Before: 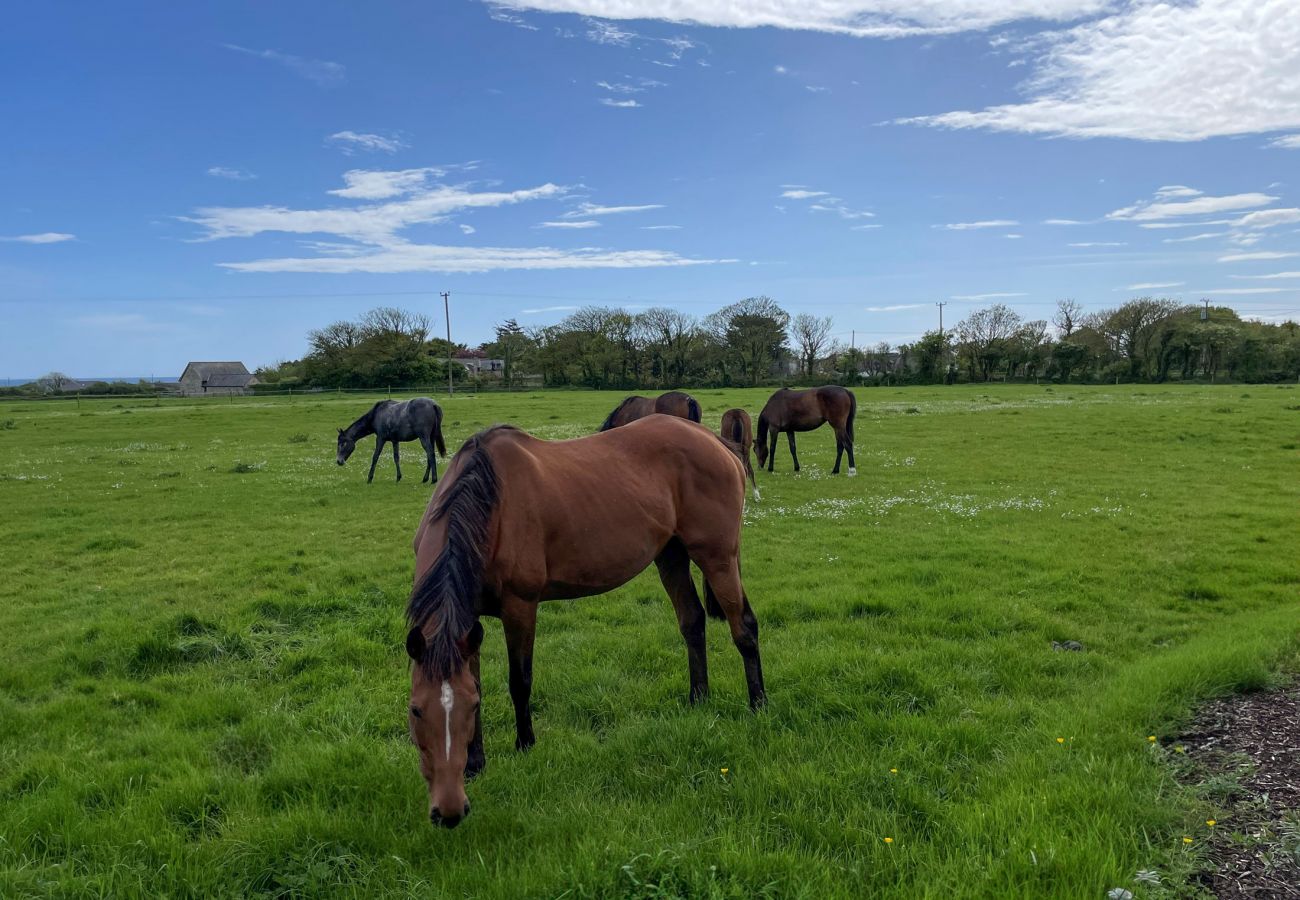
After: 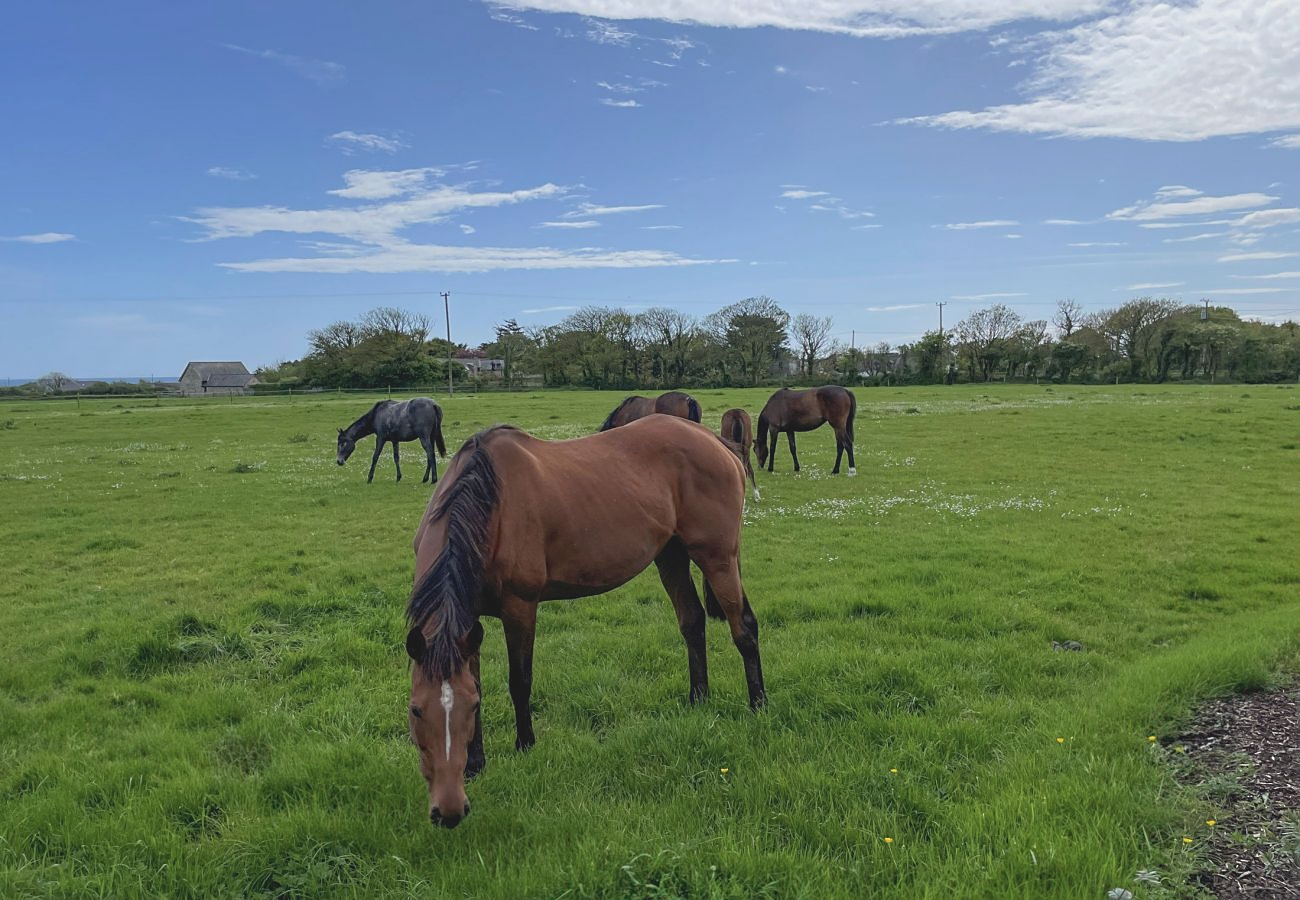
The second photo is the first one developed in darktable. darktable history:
contrast brightness saturation: contrast -0.15, brightness 0.05, saturation -0.12
sharpen: radius 1.864, amount 0.398, threshold 1.271
